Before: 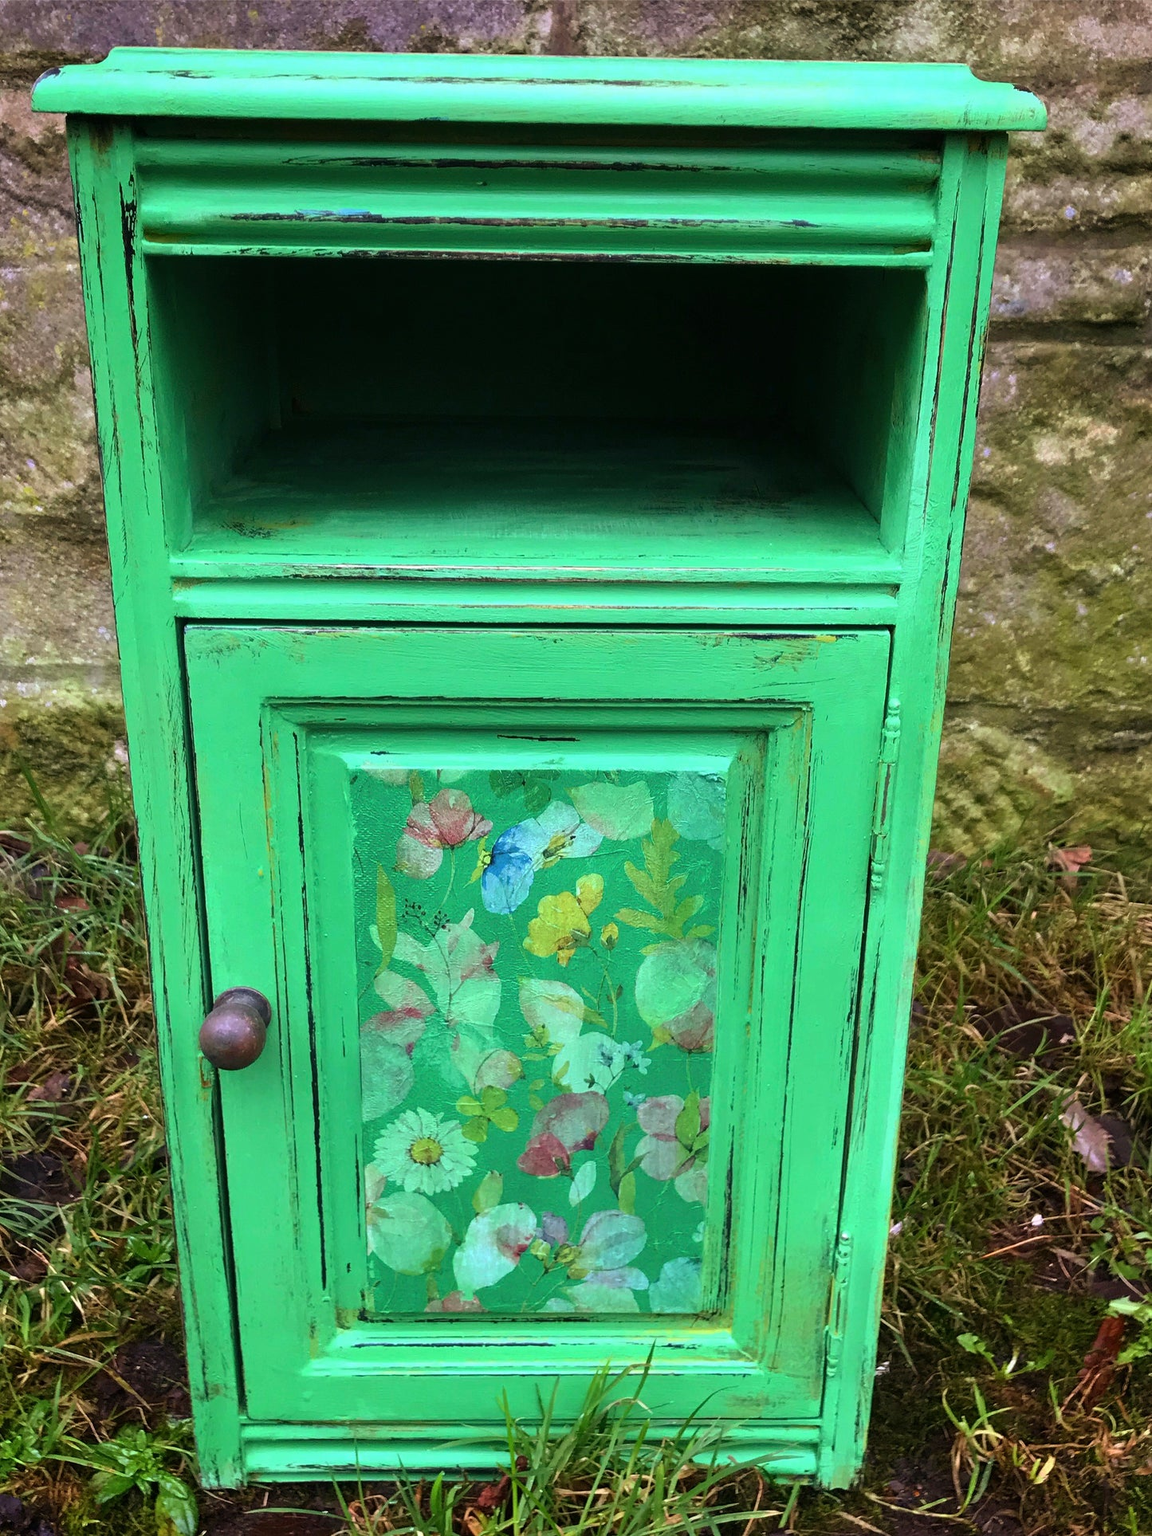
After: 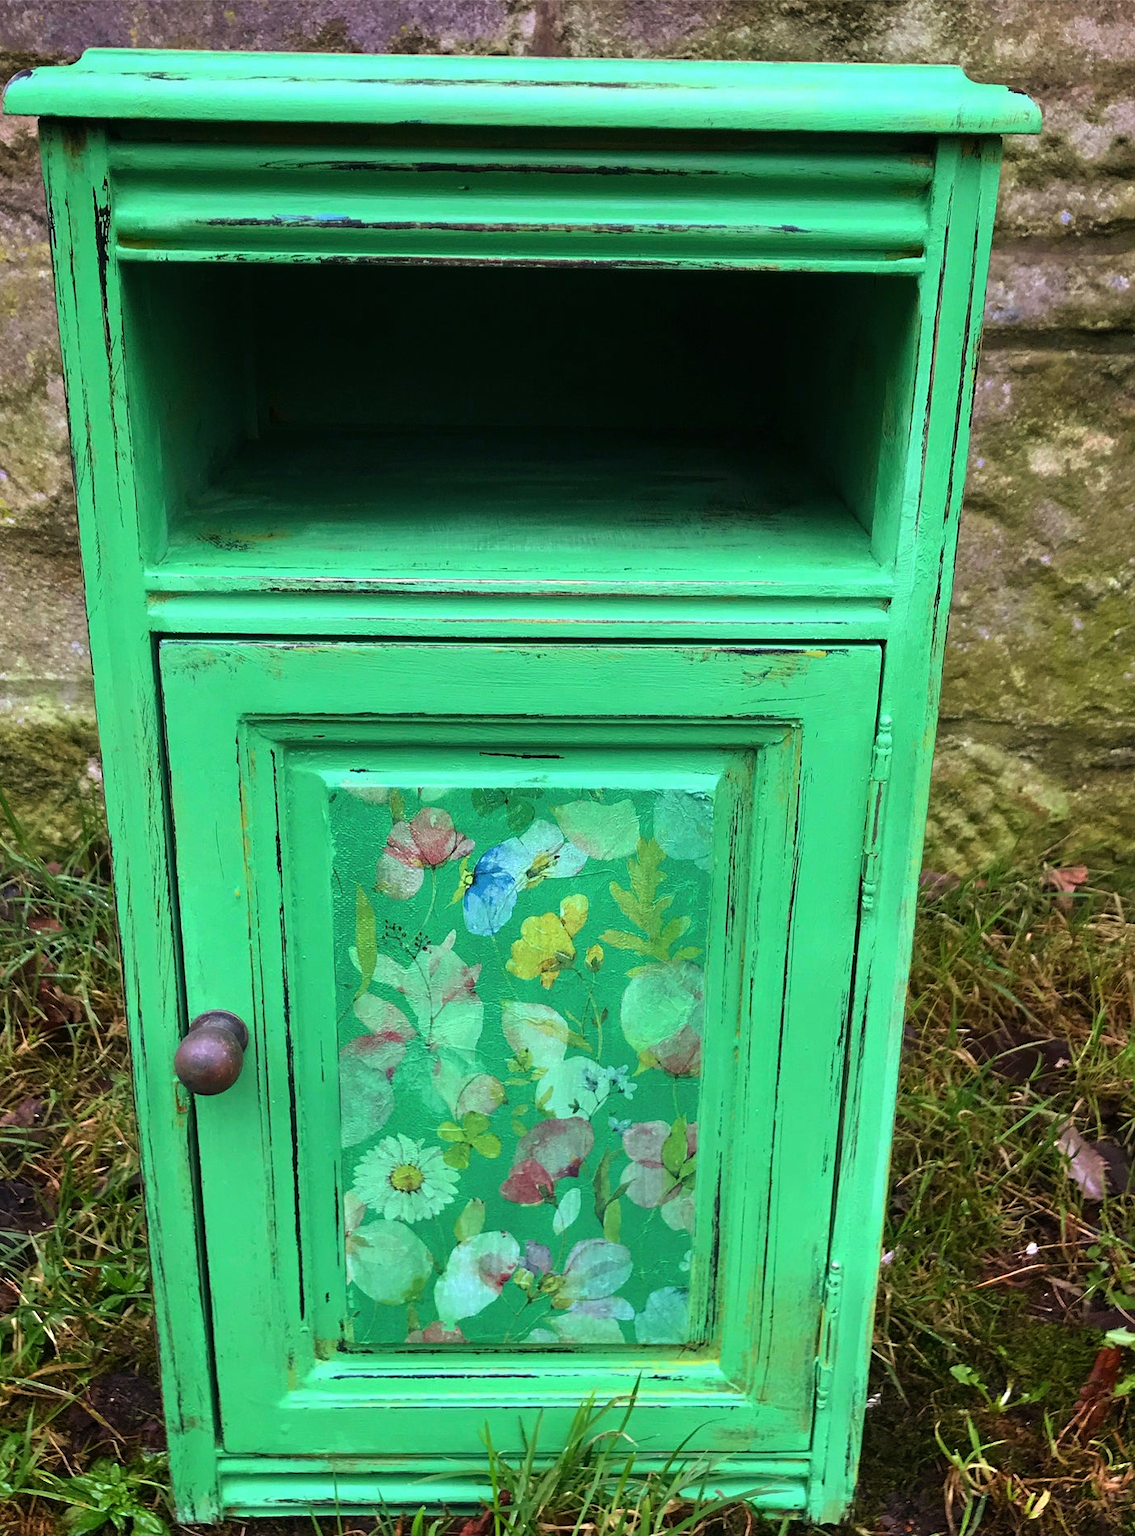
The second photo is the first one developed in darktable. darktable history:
crop and rotate: left 2.536%, right 1.107%, bottom 2.246%
sharpen: radius 5.325, amount 0.312, threshold 26.433
exposure: compensate highlight preservation false
